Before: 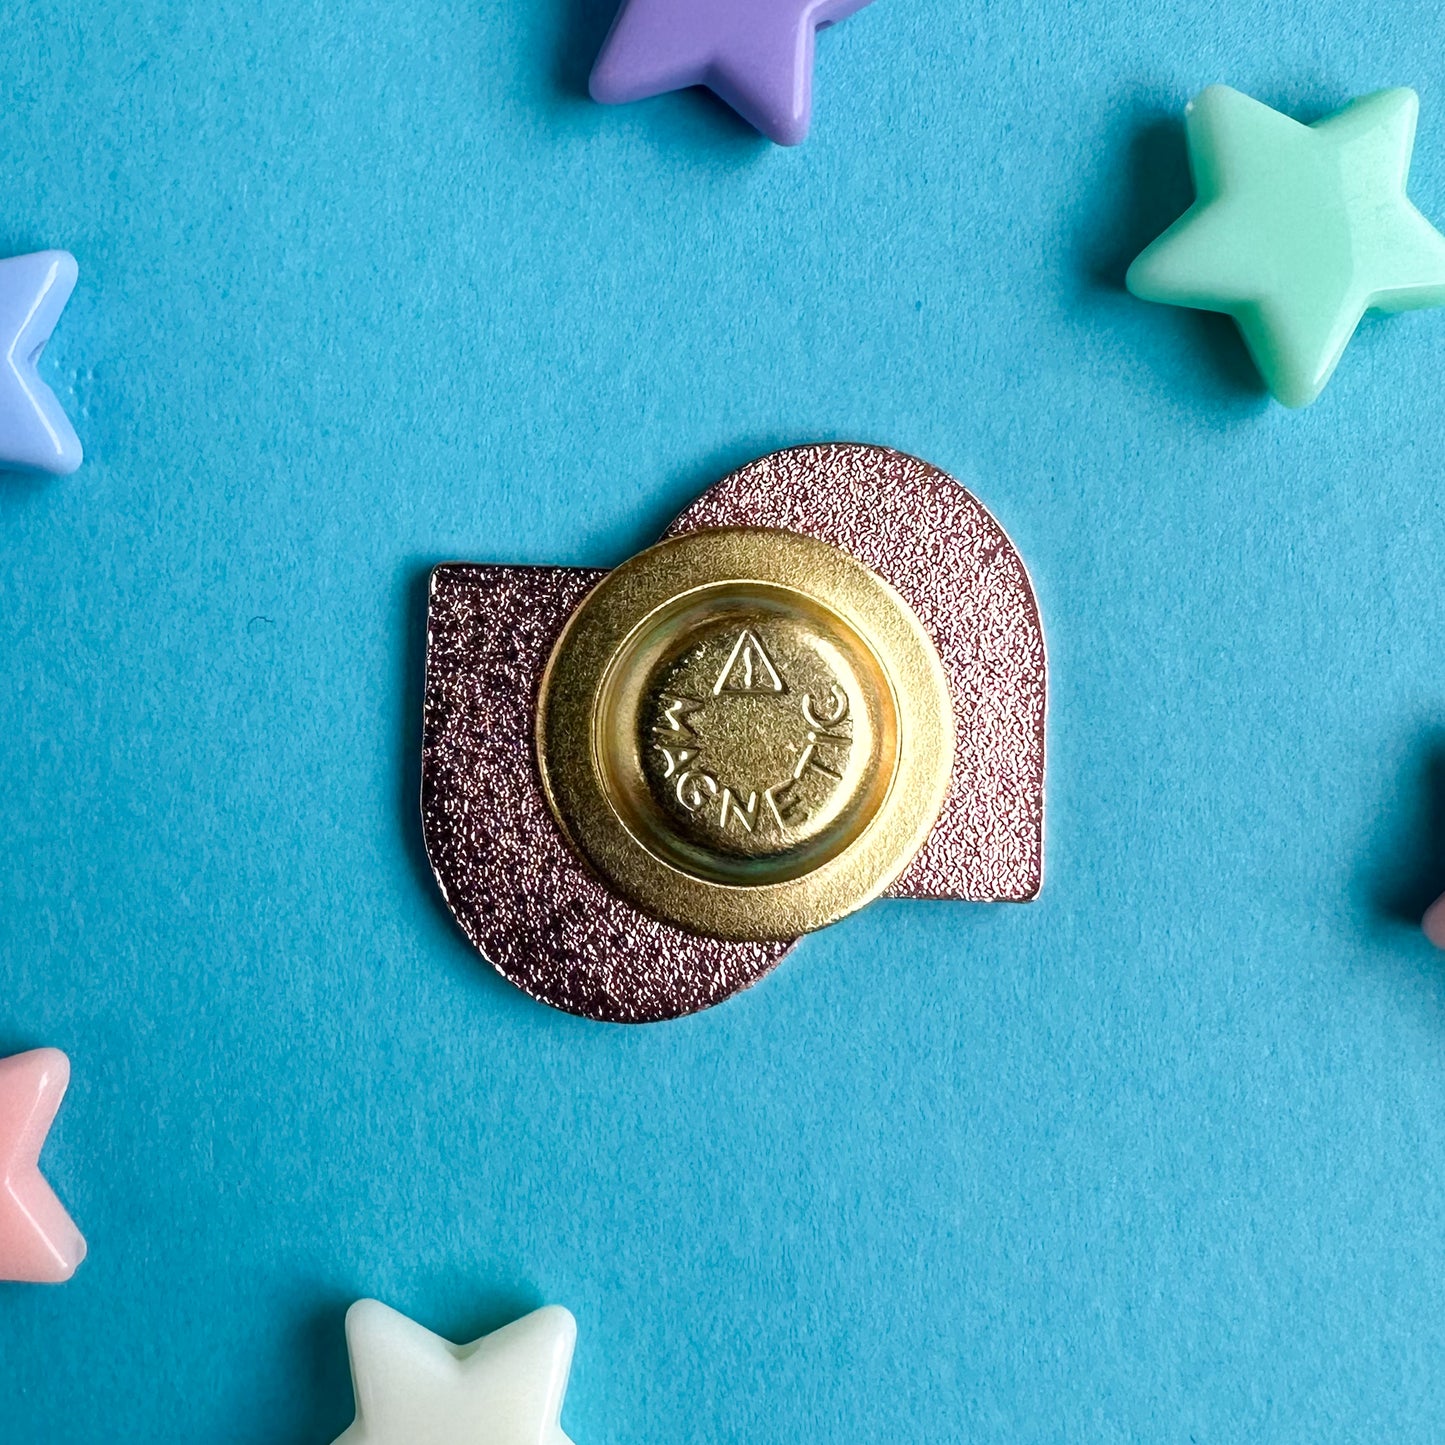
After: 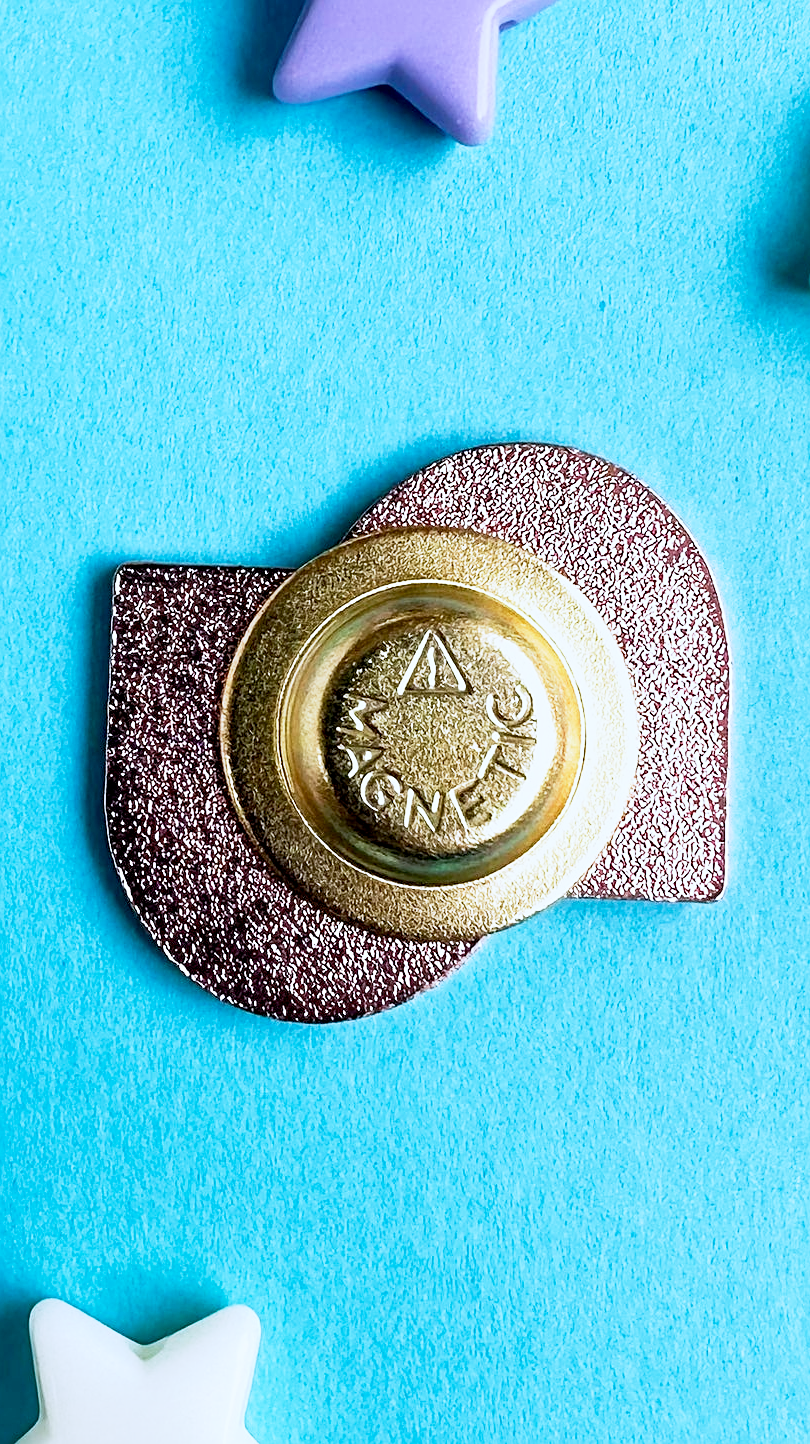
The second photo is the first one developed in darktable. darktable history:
crop: left 21.888%, right 21.988%, bottom 0.01%
exposure: black level correction 0.003, exposure 0.386 EV, compensate highlight preservation false
color correction: highlights a* -0.775, highlights b* -9.02
base curve: curves: ch0 [(0, 0) (0.088, 0.125) (0.176, 0.251) (0.354, 0.501) (0.613, 0.749) (1, 0.877)], preserve colors none
sharpen: on, module defaults
